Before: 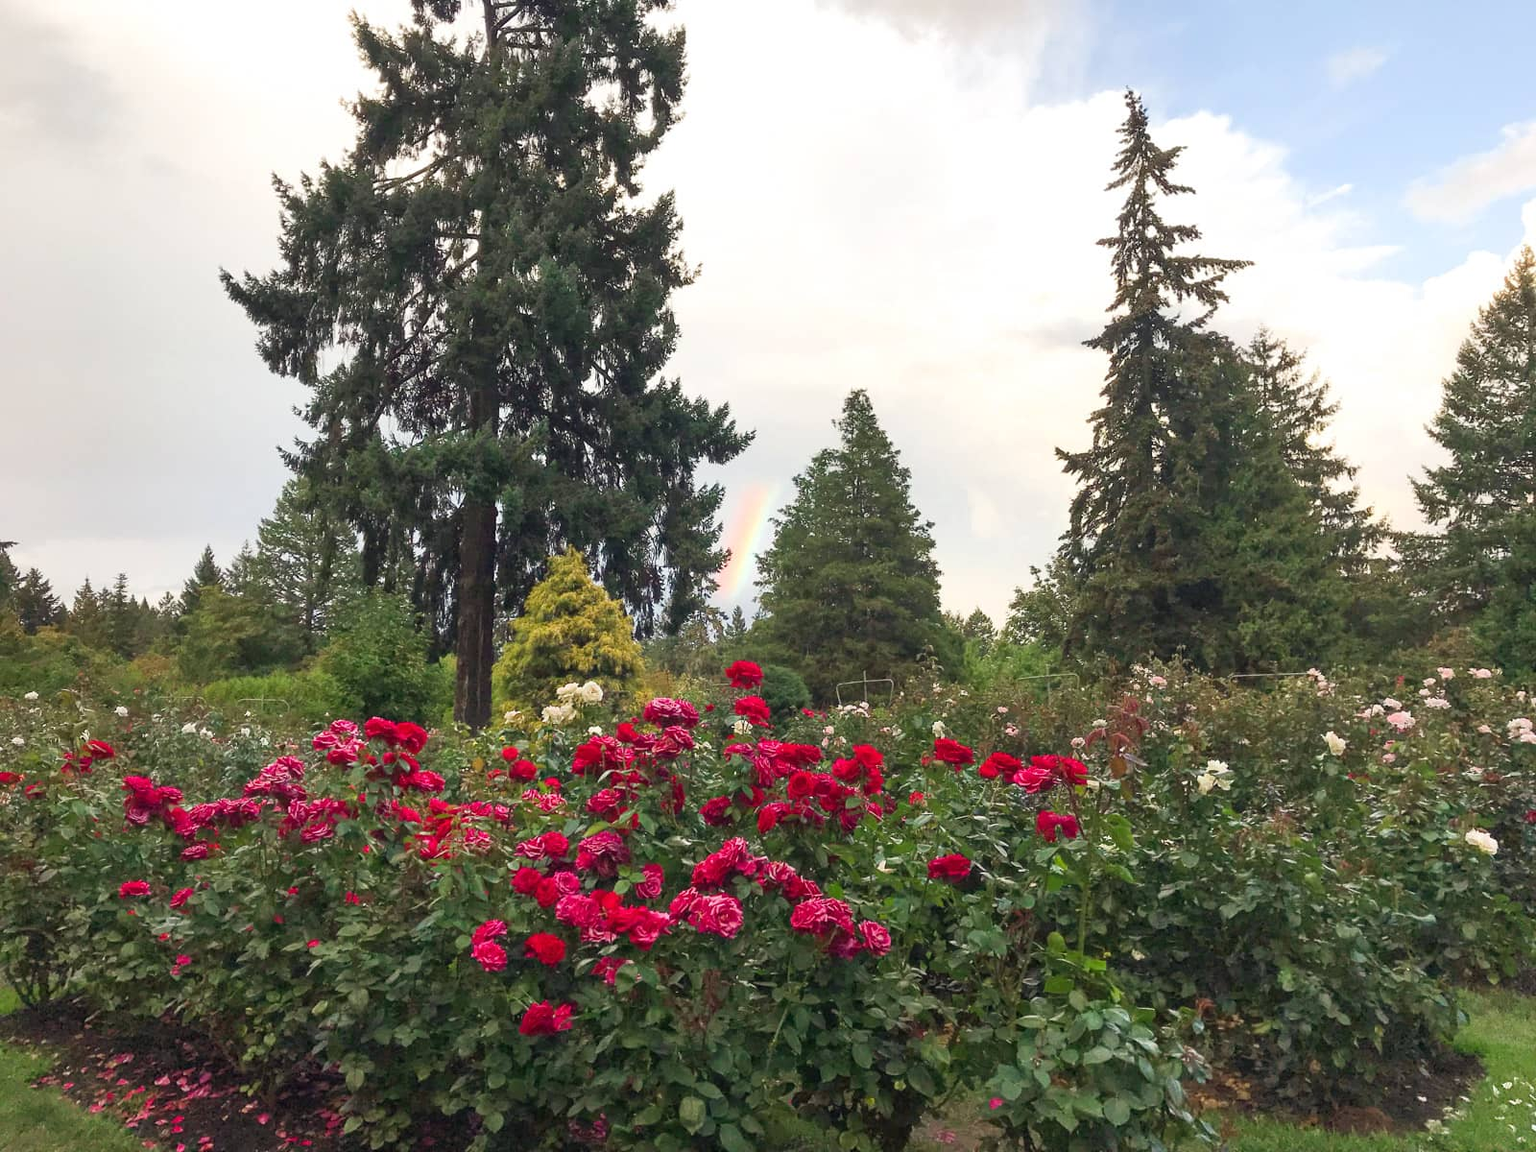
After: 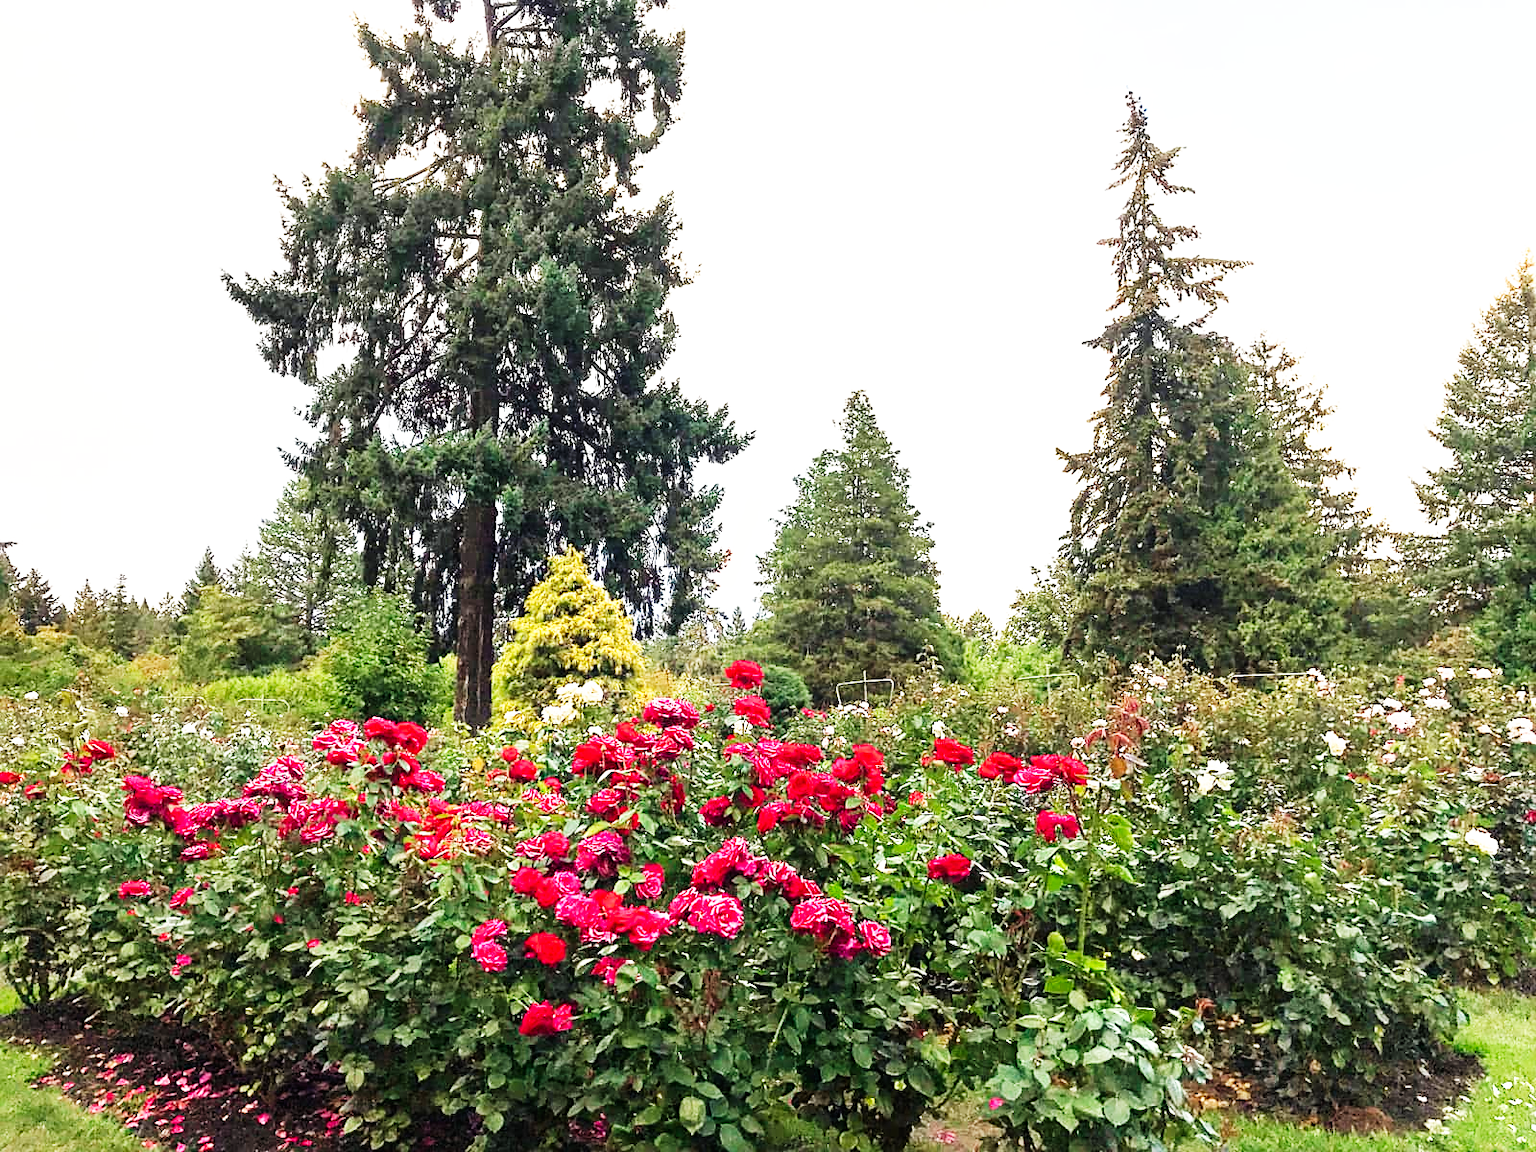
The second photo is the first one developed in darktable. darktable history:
tone equalizer: -8 EV -0.445 EV, -7 EV -0.423 EV, -6 EV -0.333 EV, -5 EV -0.243 EV, -3 EV 0.206 EV, -2 EV 0.362 EV, -1 EV 0.41 EV, +0 EV 0.439 EV
base curve: curves: ch0 [(0, 0) (0.007, 0.004) (0.027, 0.03) (0.046, 0.07) (0.207, 0.54) (0.442, 0.872) (0.673, 0.972) (1, 1)], preserve colors none
contrast brightness saturation: contrast 0.049
sharpen: on, module defaults
